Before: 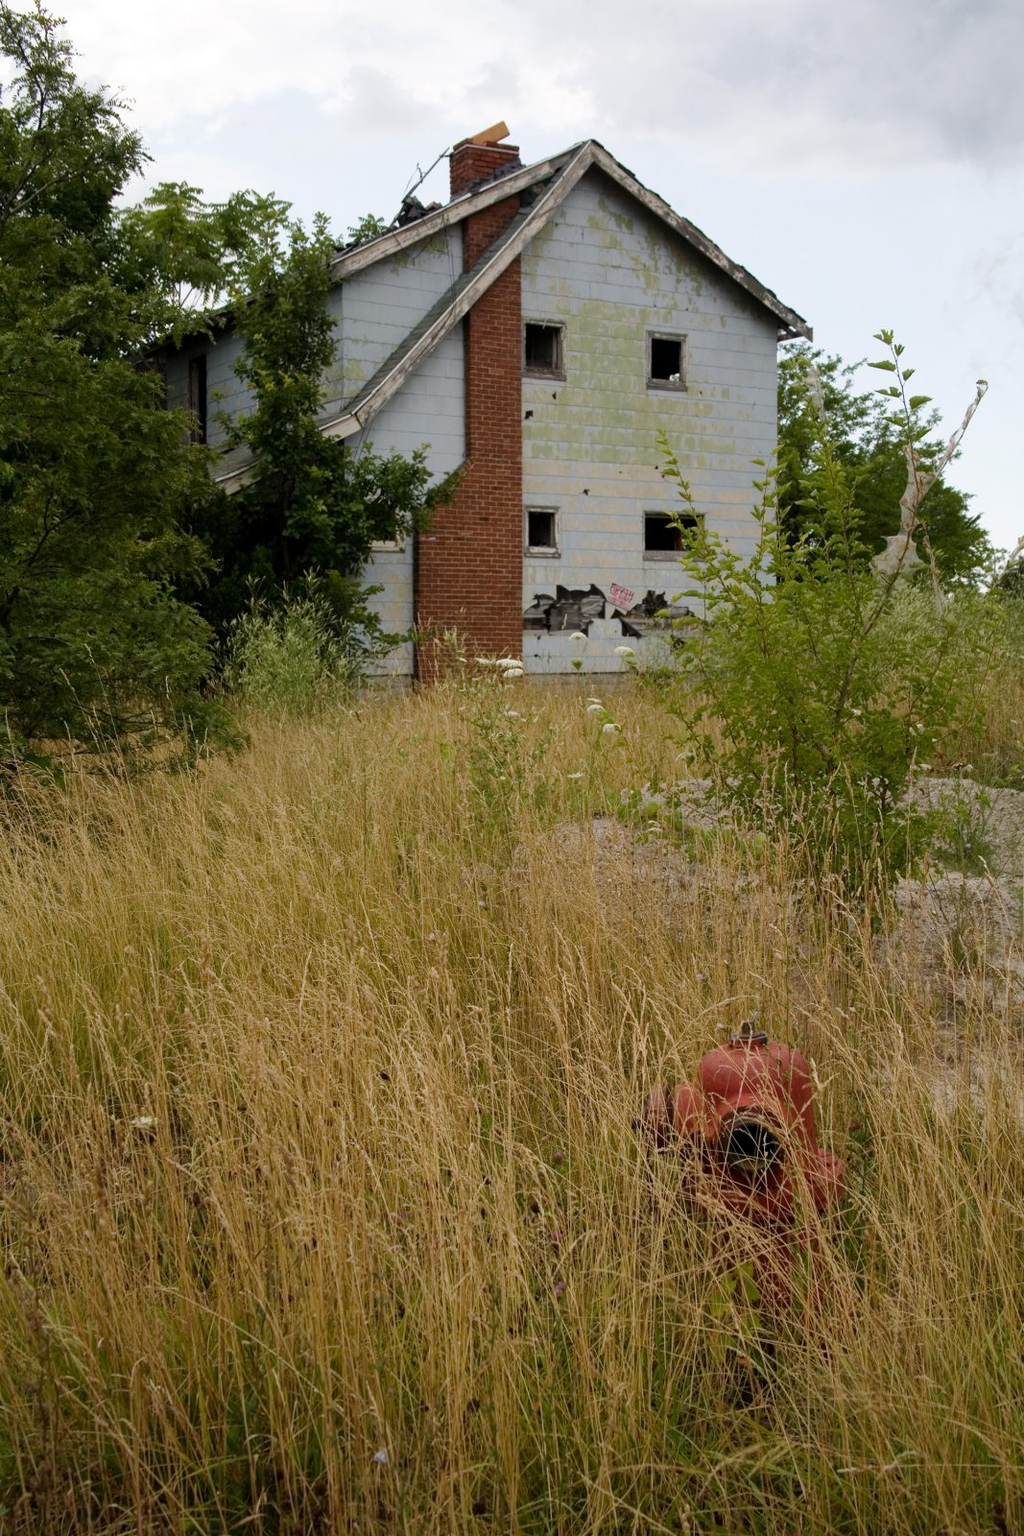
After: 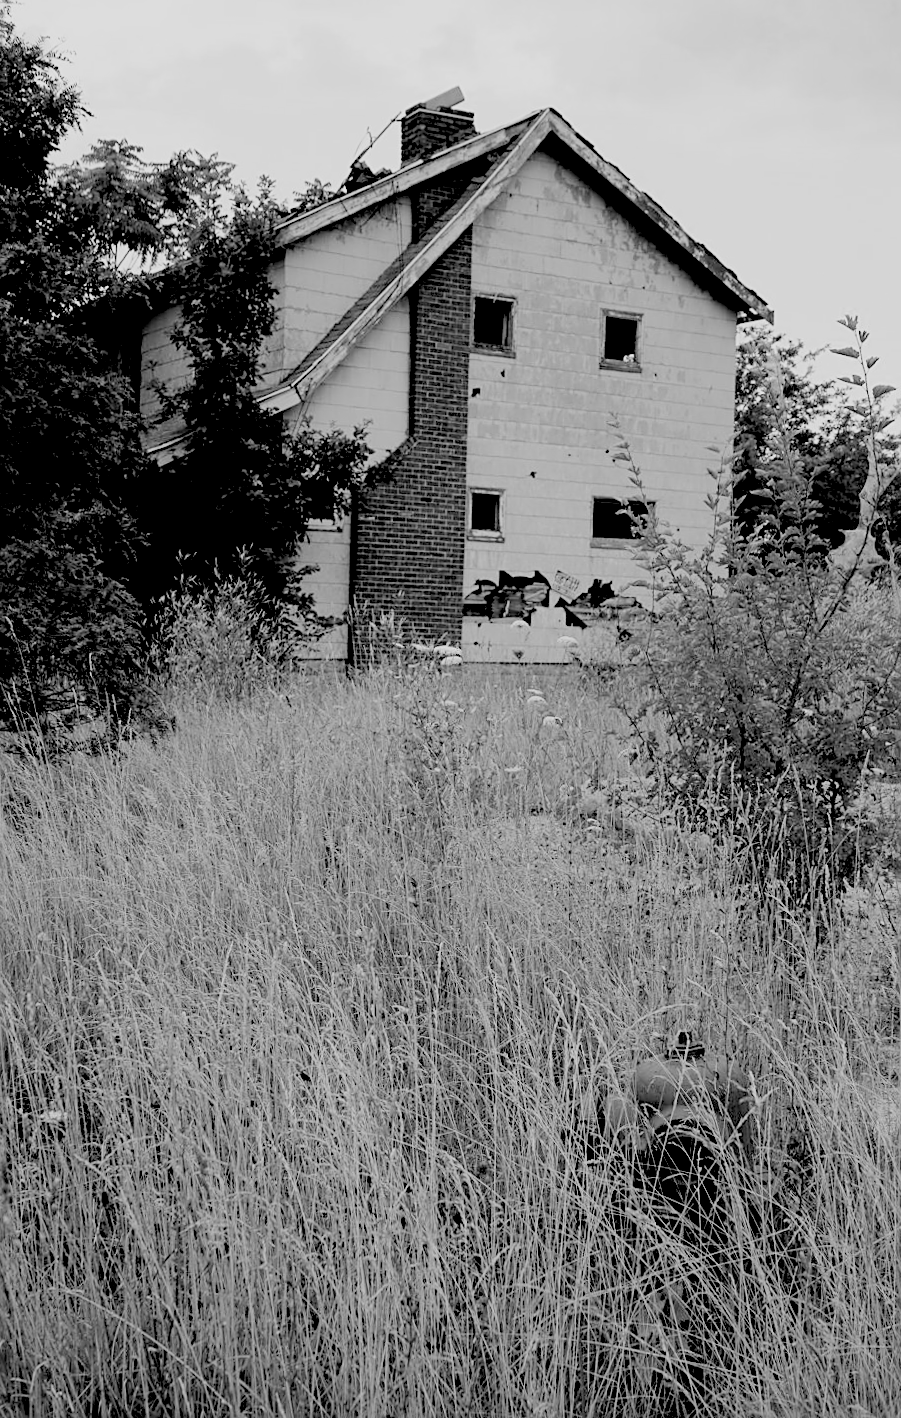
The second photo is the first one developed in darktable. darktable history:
filmic rgb: black relative exposure -7.5 EV, white relative exposure 5 EV, hardness 3.31, contrast 1.3, contrast in shadows safe
exposure: exposure -0.21 EV, compensate highlight preservation false
crop: left 9.929%, top 3.475%, right 9.188%, bottom 9.529%
rgb levels: levels [[0.027, 0.429, 0.996], [0, 0.5, 1], [0, 0.5, 1]]
sharpen: on, module defaults
rotate and perspective: rotation 1.72°, automatic cropping off
color zones: curves: ch1 [(0, -0.394) (0.143, -0.394) (0.286, -0.394) (0.429, -0.392) (0.571, -0.391) (0.714, -0.391) (0.857, -0.391) (1, -0.394)]
